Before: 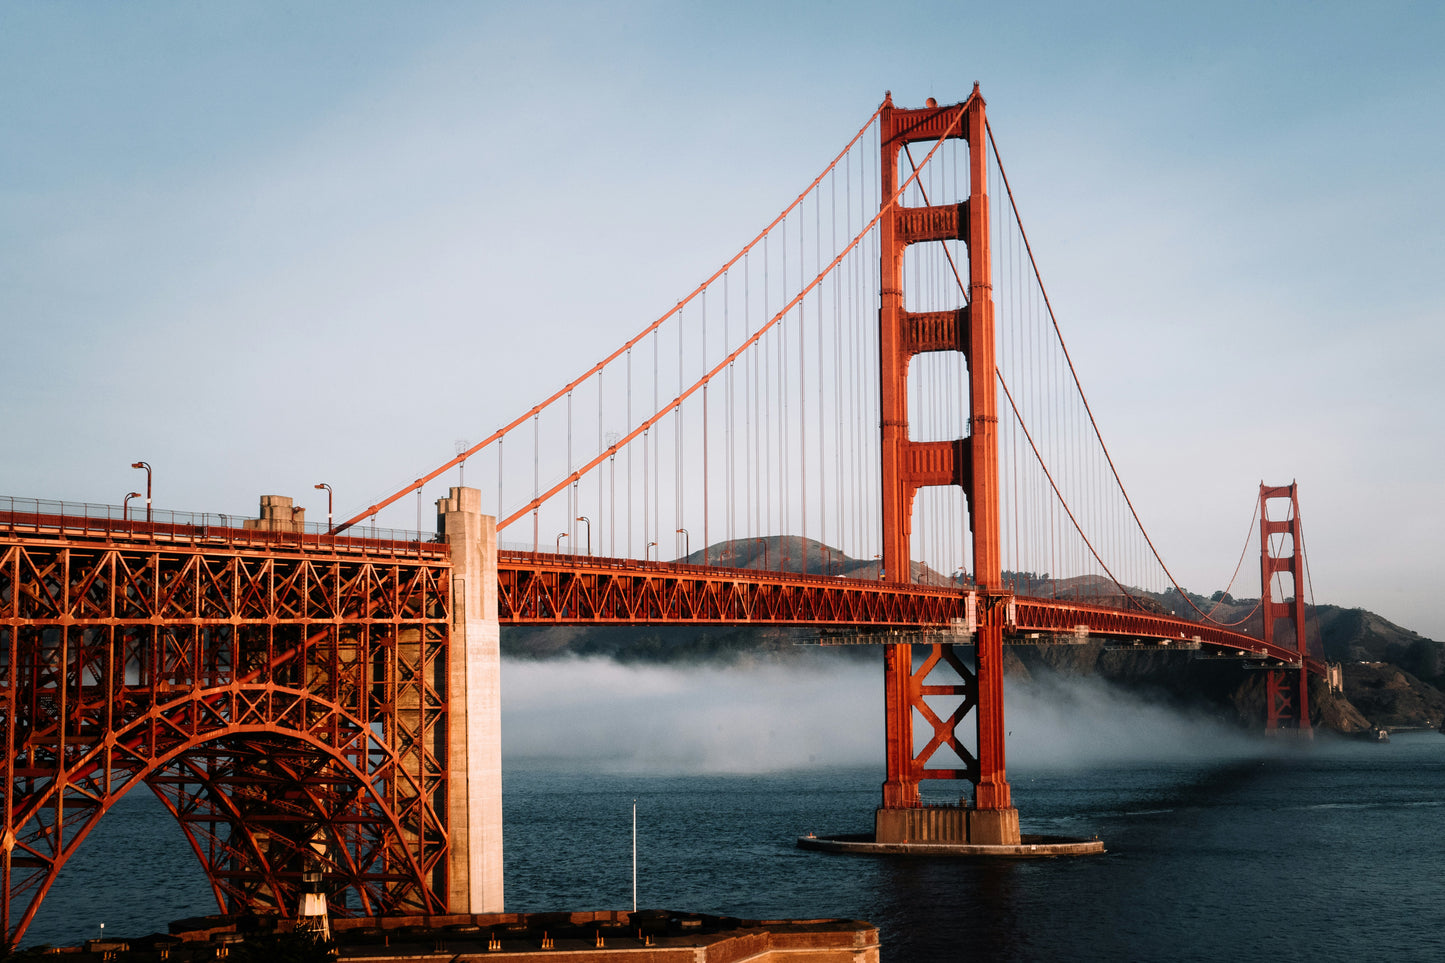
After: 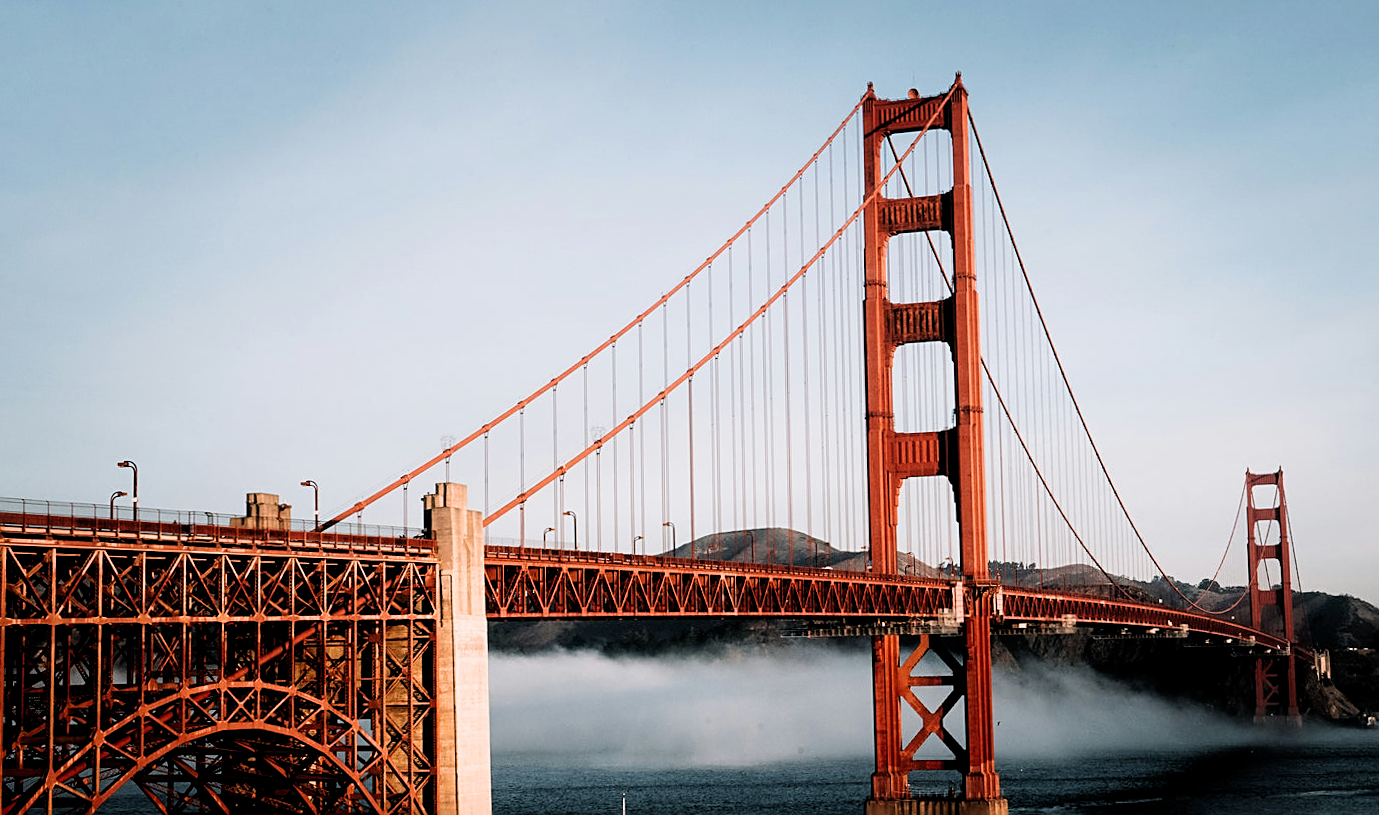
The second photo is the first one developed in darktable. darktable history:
crop and rotate: angle 0.581°, left 0.277%, right 2.799%, bottom 14.083%
sharpen: on, module defaults
filmic rgb: black relative exposure -6.24 EV, white relative exposure 2.79 EV, target black luminance 0%, hardness 4.59, latitude 68.05%, contrast 1.281, shadows ↔ highlights balance -3.19%
